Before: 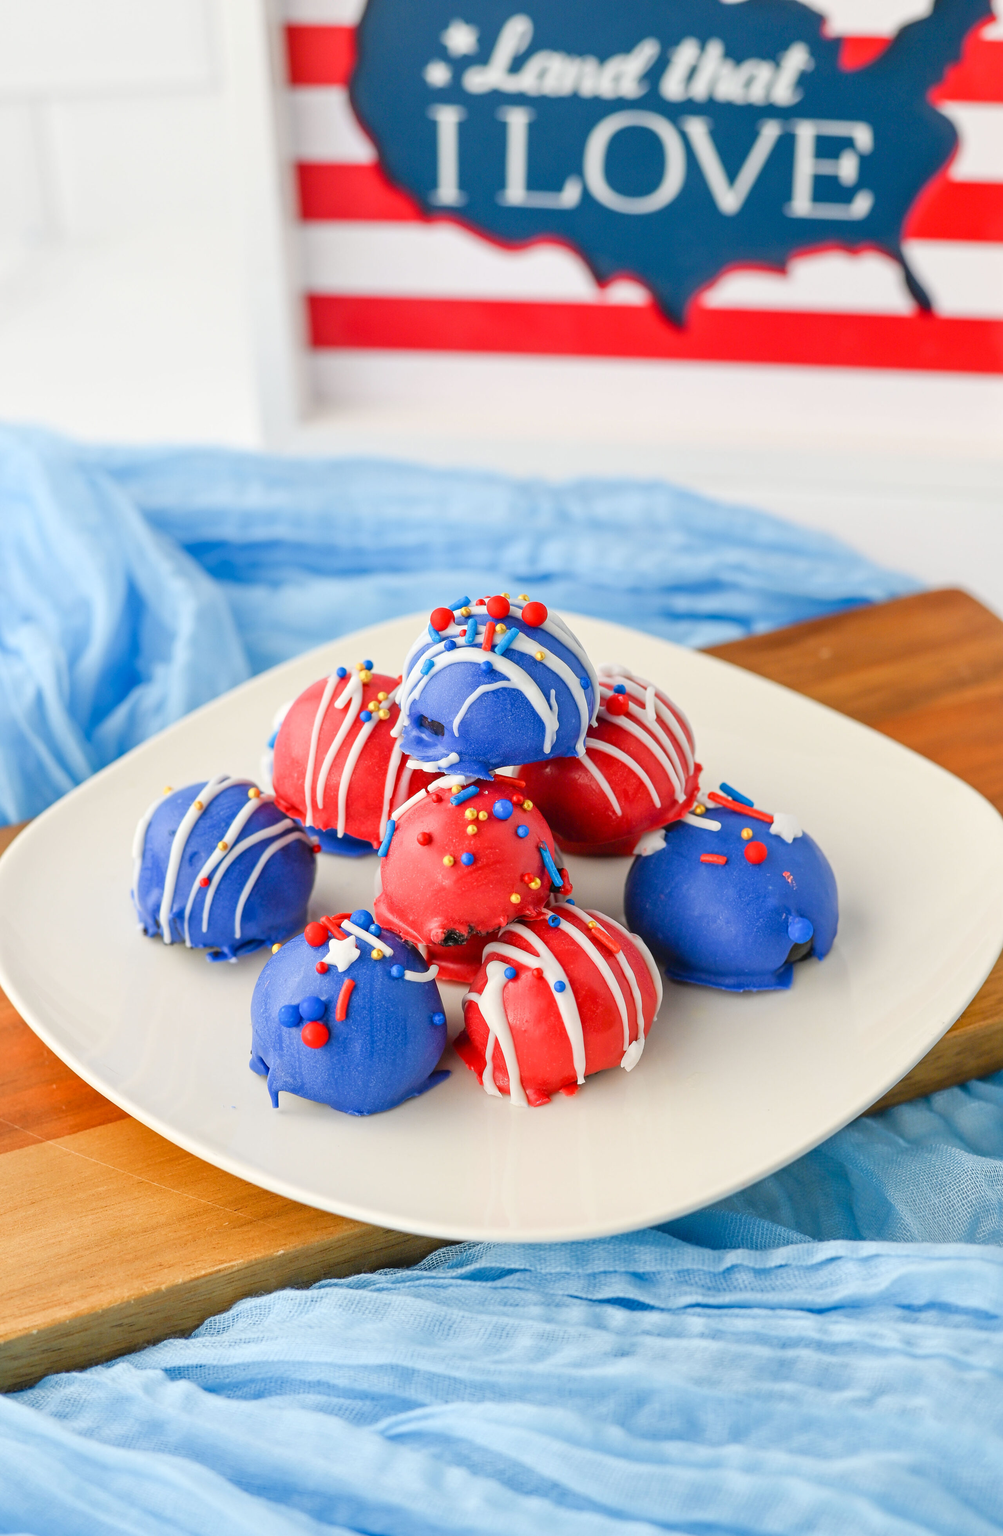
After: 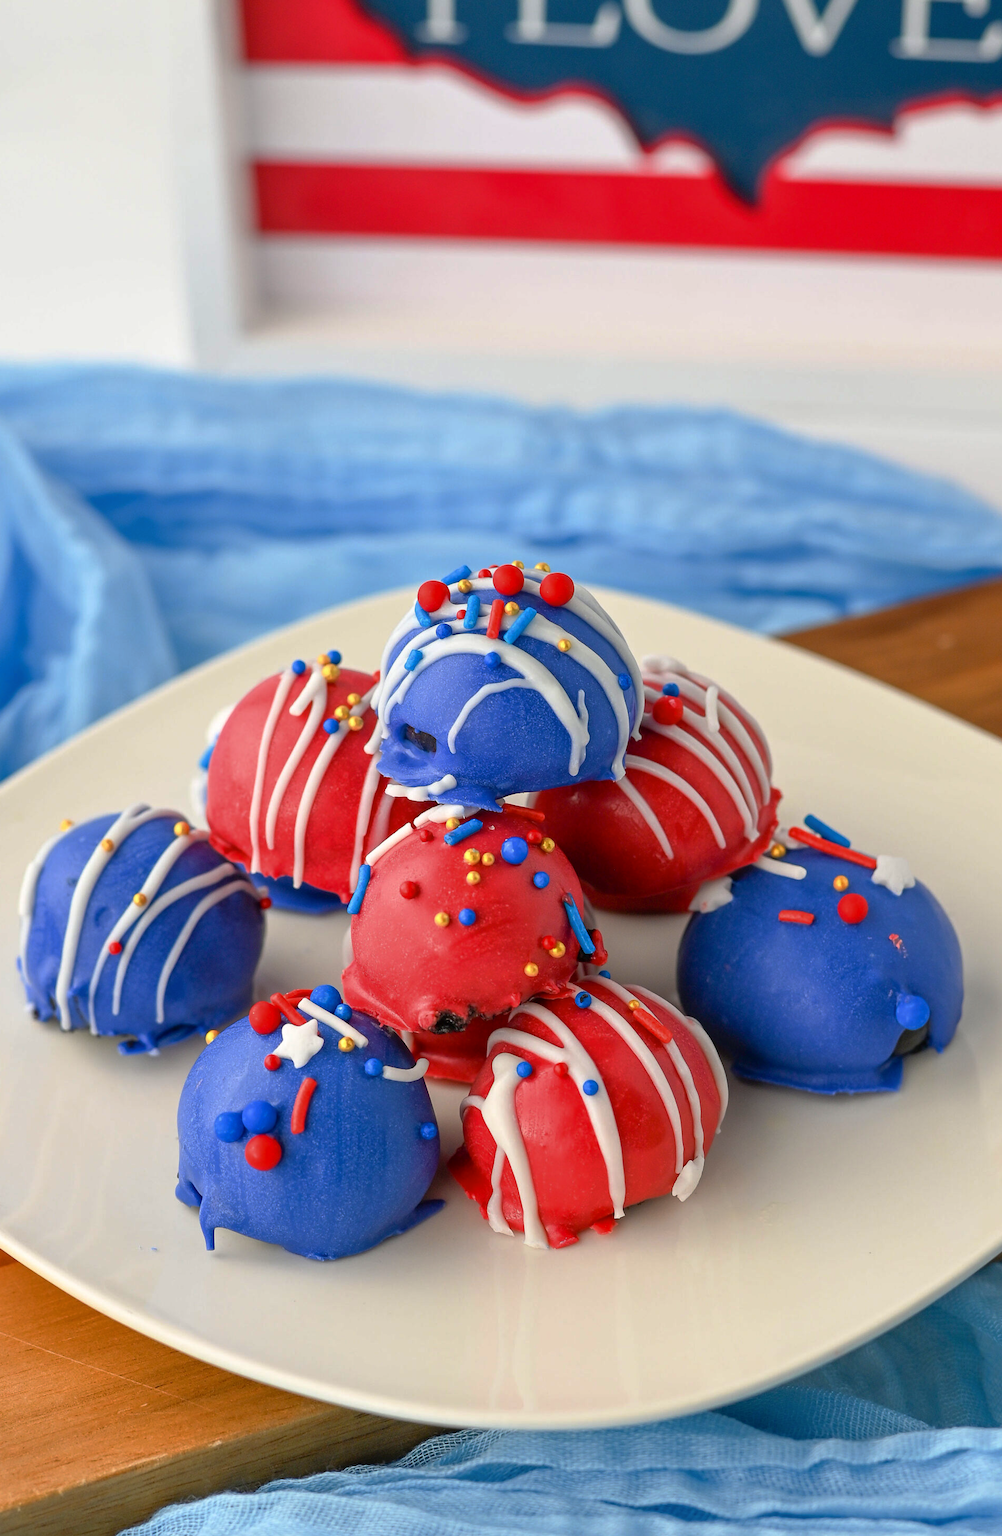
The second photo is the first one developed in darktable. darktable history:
base curve: curves: ch0 [(0, 0) (0.595, 0.418) (1, 1)], preserve colors none
exposure: black level correction 0.001, compensate highlight preservation false
crop and rotate: left 11.831%, top 11.346%, right 13.429%, bottom 13.899%
tone equalizer: on, module defaults
